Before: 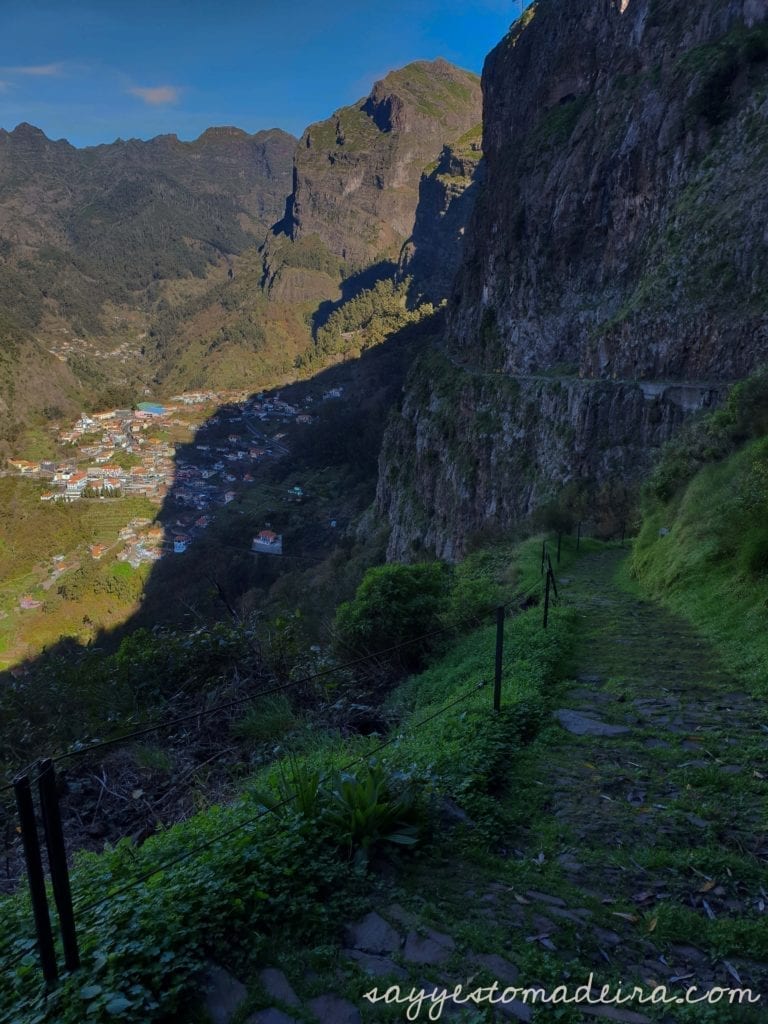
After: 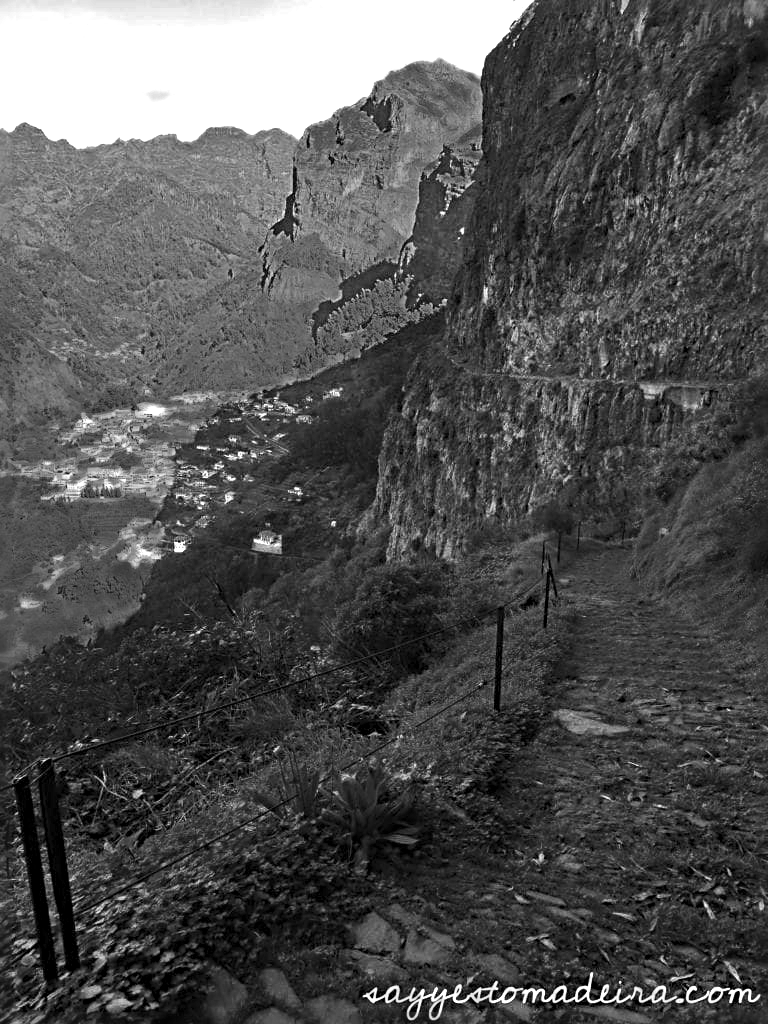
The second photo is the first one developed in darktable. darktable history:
sharpen: radius 4.887
contrast brightness saturation: contrast 0.195, brightness 0.144, saturation 0.145
color zones: curves: ch0 [(0.287, 0.048) (0.493, 0.484) (0.737, 0.816)]; ch1 [(0, 0) (0.143, 0) (0.286, 0) (0.429, 0) (0.571, 0) (0.714, 0) (0.857, 0)]
exposure: black level correction 0, exposure 0.6 EV, compensate highlight preservation false
